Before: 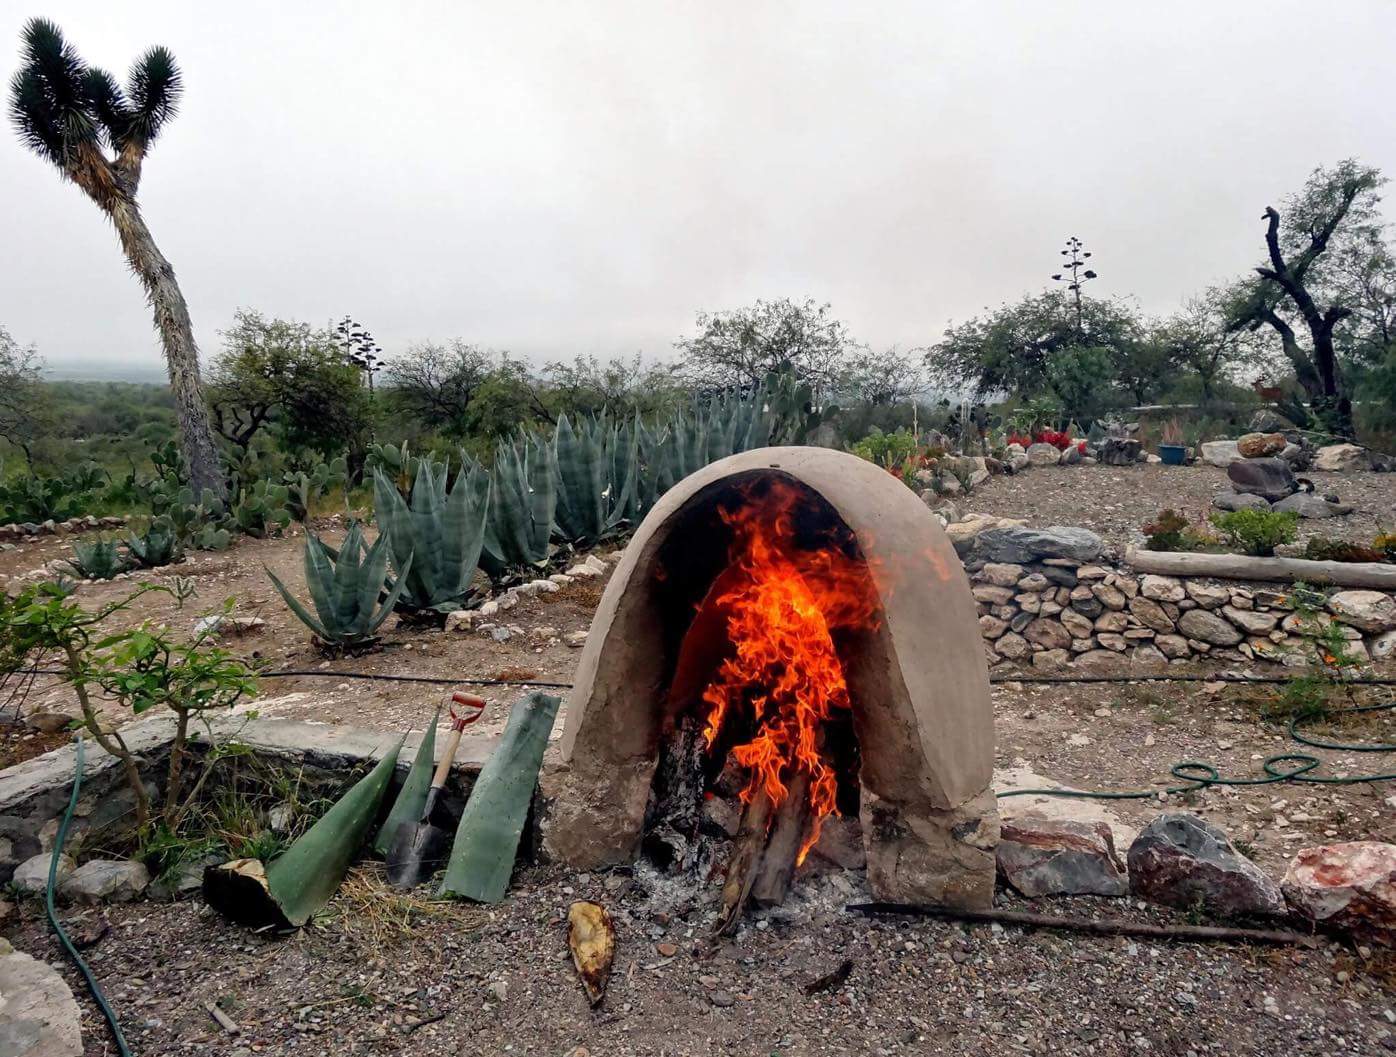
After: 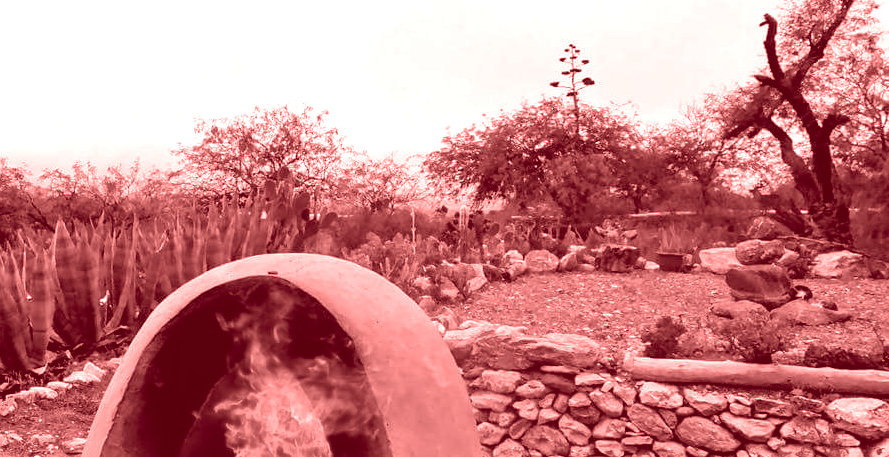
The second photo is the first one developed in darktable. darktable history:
colorize: saturation 60%, source mix 100%
crop: left 36.005%, top 18.293%, right 0.31%, bottom 38.444%
color balance: lift [1.001, 0.997, 0.99, 1.01], gamma [1.007, 1, 0.975, 1.025], gain [1, 1.065, 1.052, 0.935], contrast 13.25%
